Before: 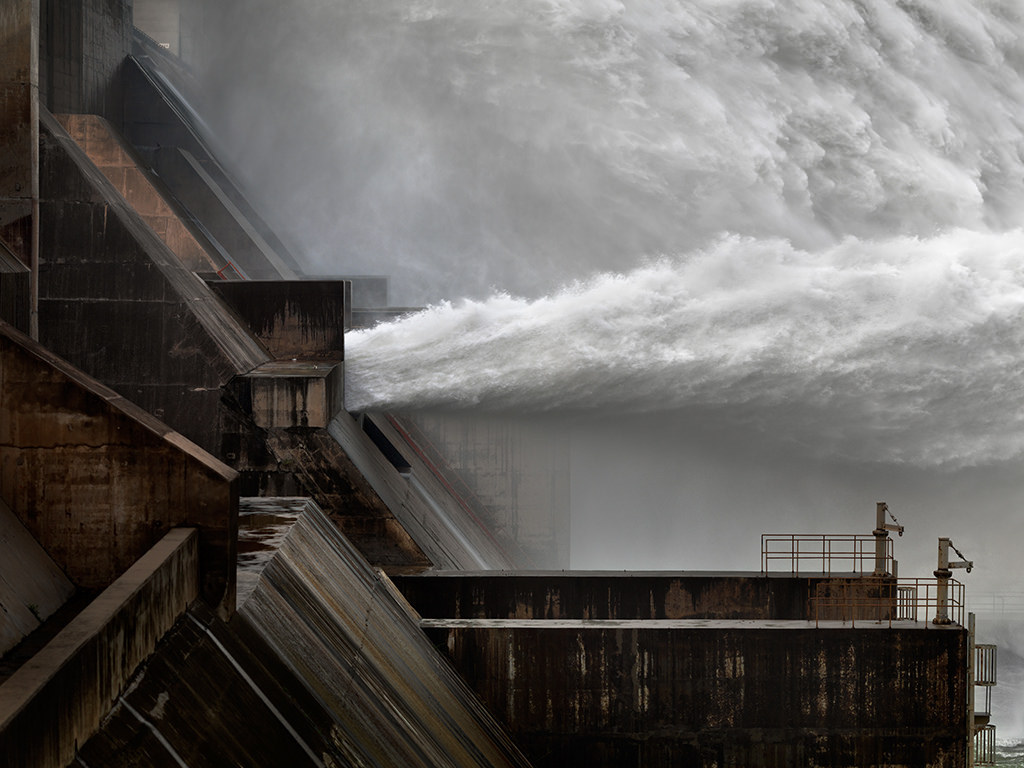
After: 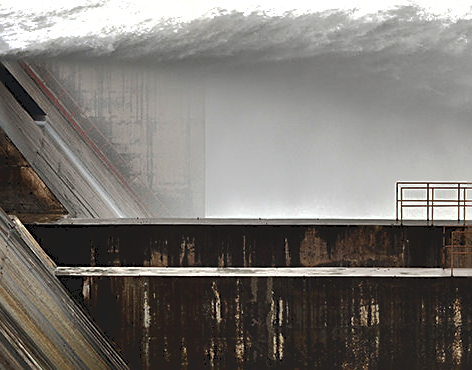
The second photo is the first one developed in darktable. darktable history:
crop: left 35.73%, top 45.864%, right 18.109%, bottom 5.866%
exposure: exposure 1 EV, compensate highlight preservation false
sharpen: on, module defaults
shadows and highlights: shadows 47.62, highlights -42.6, soften with gaussian
contrast brightness saturation: saturation -0.066
contrast equalizer: y [[0.502, 0.505, 0.512, 0.529, 0.564, 0.588], [0.5 ×6], [0.502, 0.505, 0.512, 0.529, 0.564, 0.588], [0, 0.001, 0.001, 0.004, 0.008, 0.011], [0, 0.001, 0.001, 0.004, 0.008, 0.011]], mix -0.297
tone curve: curves: ch0 [(0, 0) (0.003, 0.096) (0.011, 0.096) (0.025, 0.098) (0.044, 0.099) (0.069, 0.106) (0.1, 0.128) (0.136, 0.153) (0.177, 0.186) (0.224, 0.218) (0.277, 0.265) (0.335, 0.316) (0.399, 0.374) (0.468, 0.445) (0.543, 0.526) (0.623, 0.605) (0.709, 0.681) (0.801, 0.758) (0.898, 0.819) (1, 1)], color space Lab, independent channels, preserve colors none
tone equalizer: -8 EV -0.442 EV, -7 EV -0.429 EV, -6 EV -0.322 EV, -5 EV -0.231 EV, -3 EV 0.252 EV, -2 EV 0.351 EV, -1 EV 0.366 EV, +0 EV 0.429 EV
